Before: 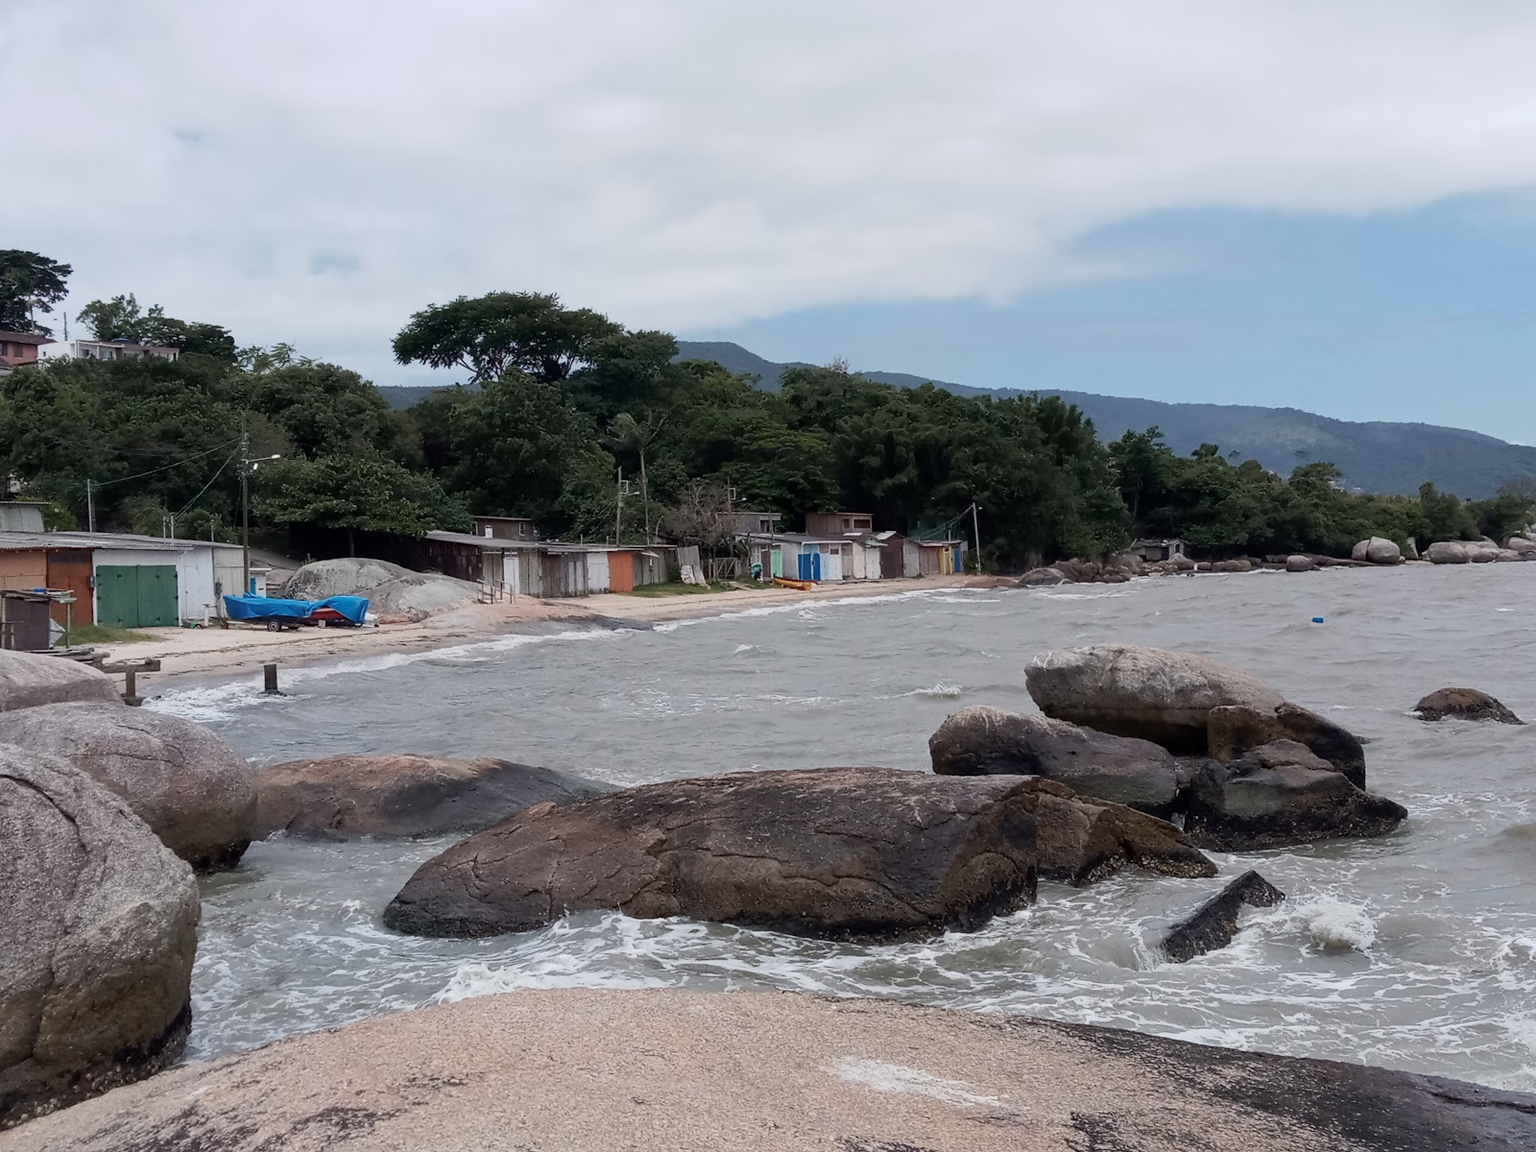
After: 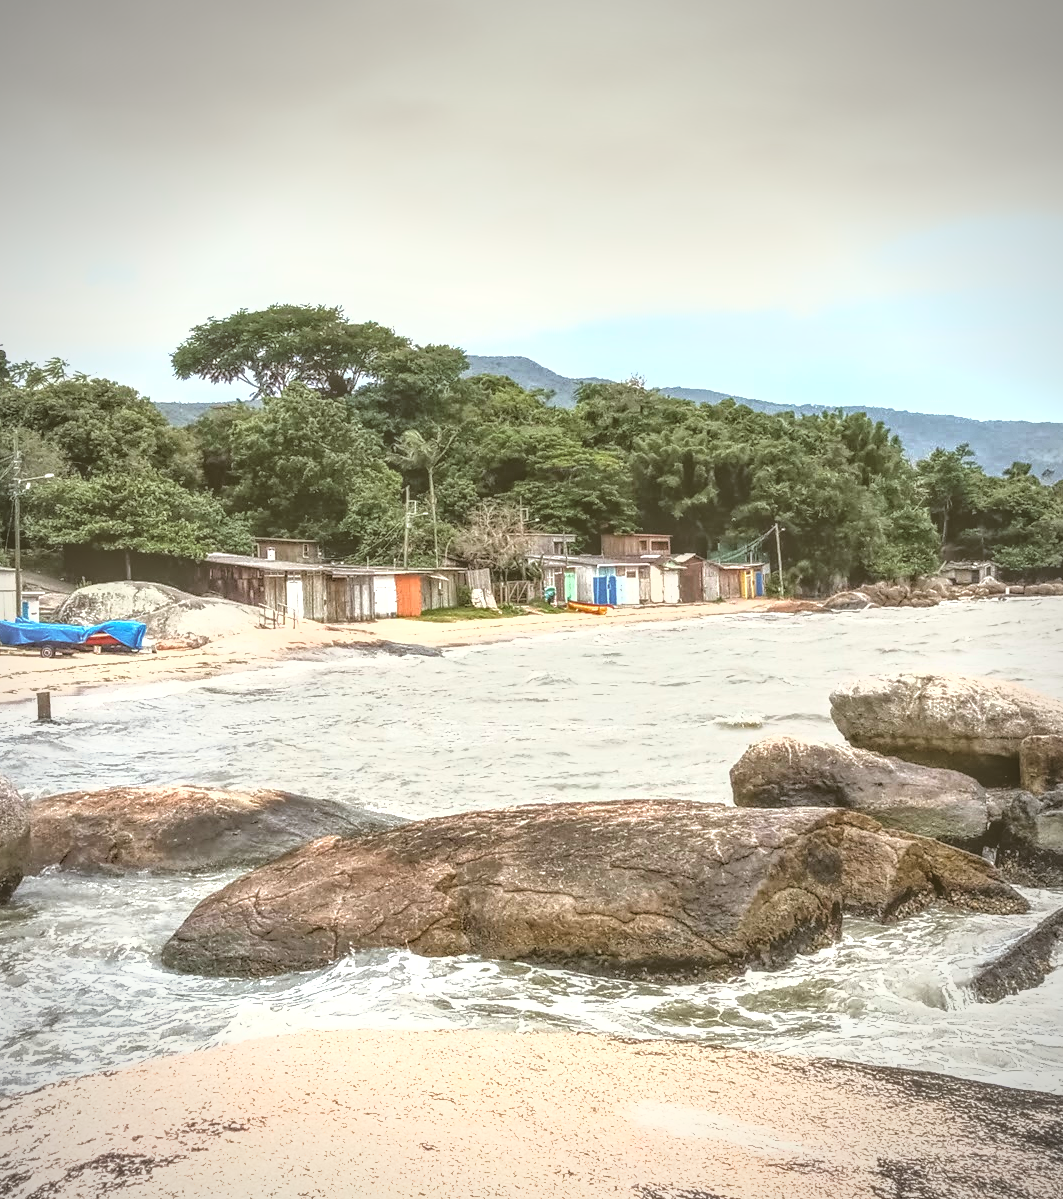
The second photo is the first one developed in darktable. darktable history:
color correction: highlights a* -1.43, highlights b* 10.45, shadows a* 0.608, shadows b* 18.79
vignetting: fall-off start 81.76%, fall-off radius 61.26%, automatic ratio true, width/height ratio 1.413
crop and rotate: left 14.977%, right 18.542%
exposure: black level correction 0, exposure 1 EV, compensate highlight preservation false
tone equalizer: -8 EV -0.722 EV, -7 EV -0.738 EV, -6 EV -0.595 EV, -5 EV -0.402 EV, -3 EV 0.39 EV, -2 EV 0.6 EV, -1 EV 0.678 EV, +0 EV 0.771 EV
local contrast: highlights 20%, shadows 23%, detail 201%, midtone range 0.2
shadows and highlights: shadows 47.62, highlights -42.14, soften with gaussian
